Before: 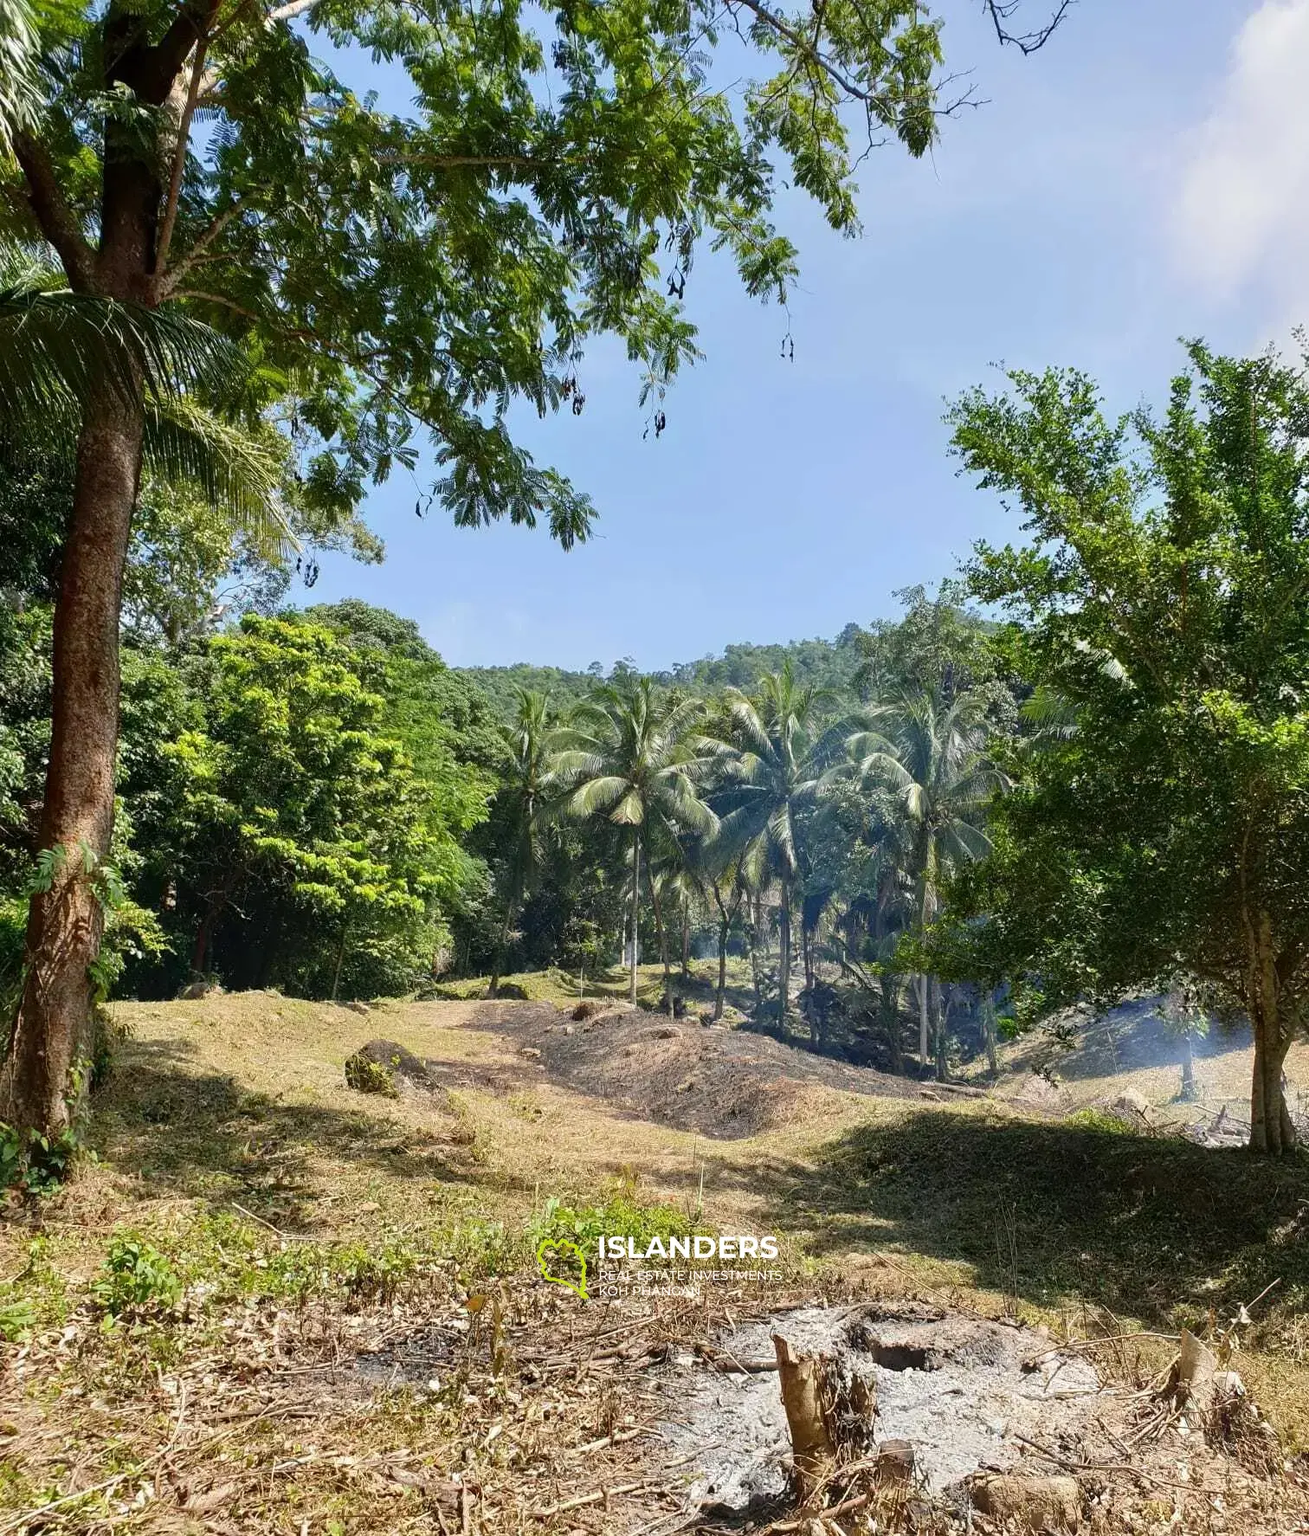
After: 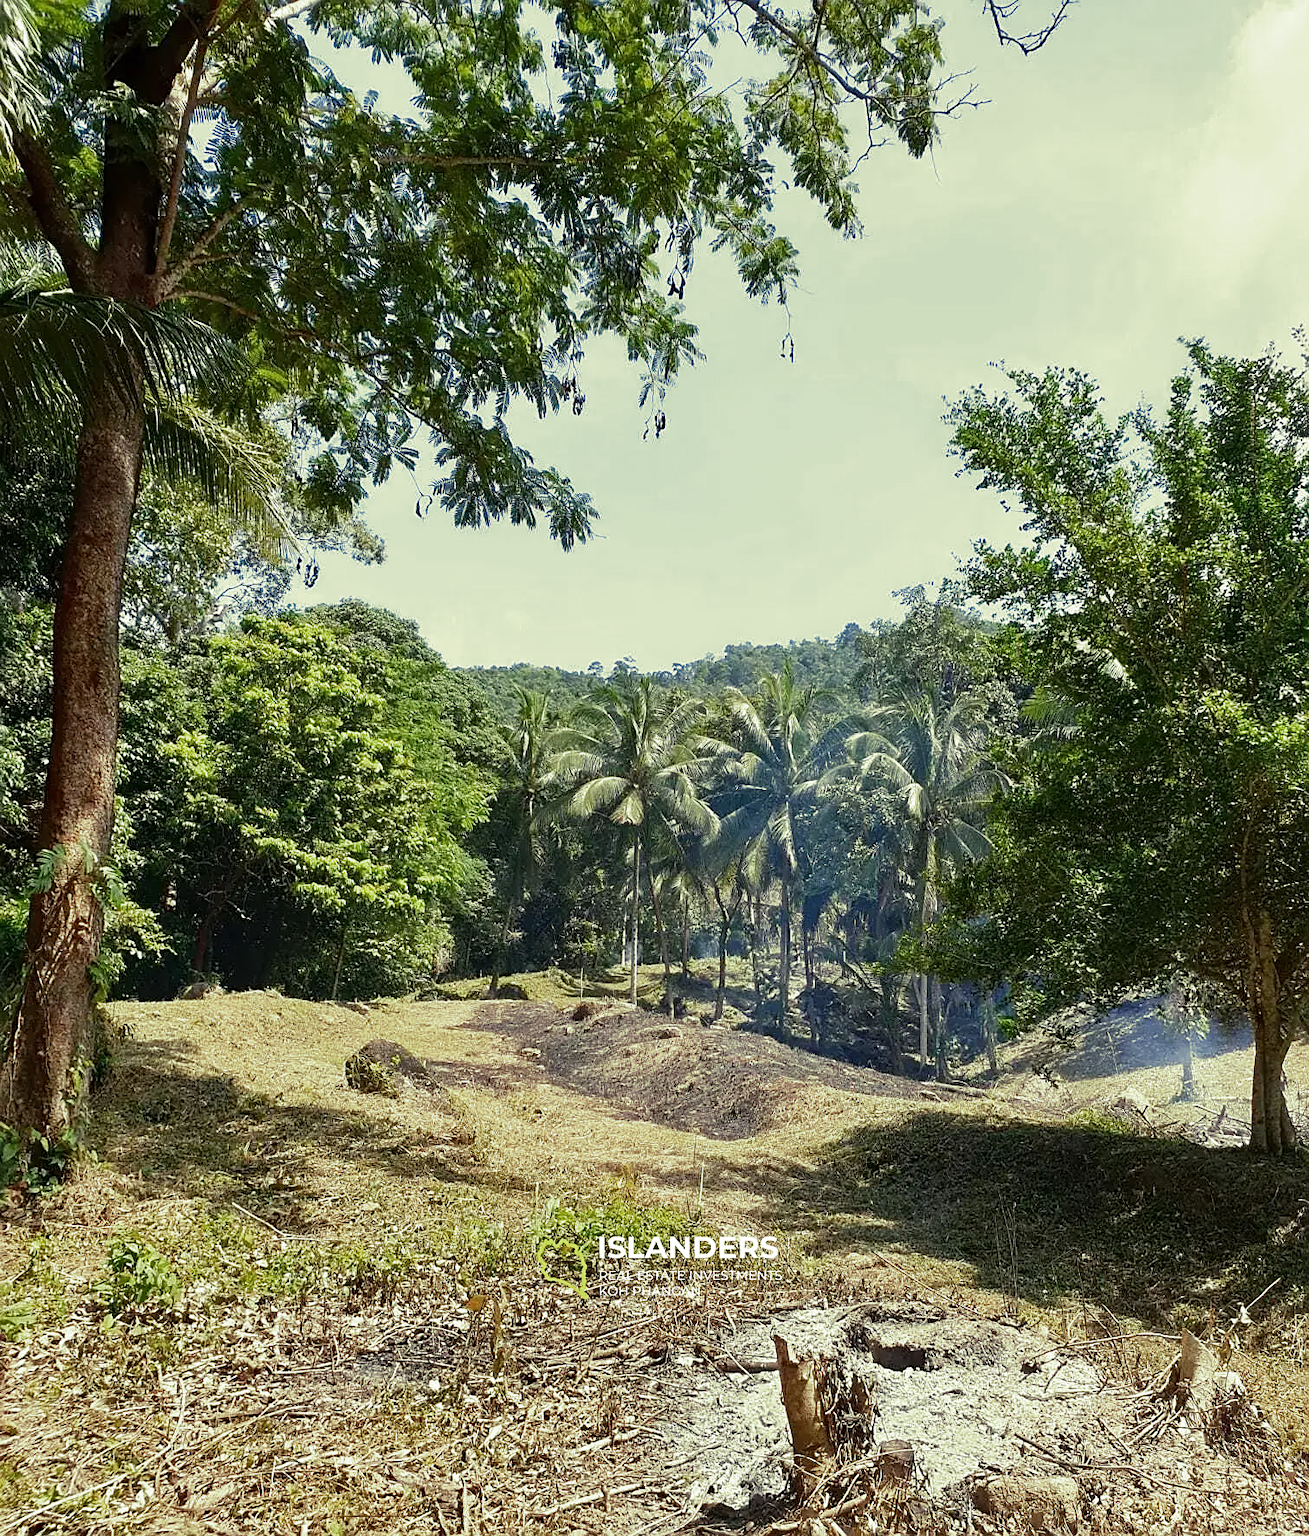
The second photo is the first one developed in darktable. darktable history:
sharpen: on, module defaults
split-toning: shadows › hue 290.82°, shadows › saturation 0.34, highlights › saturation 0.38, balance 0, compress 50%
